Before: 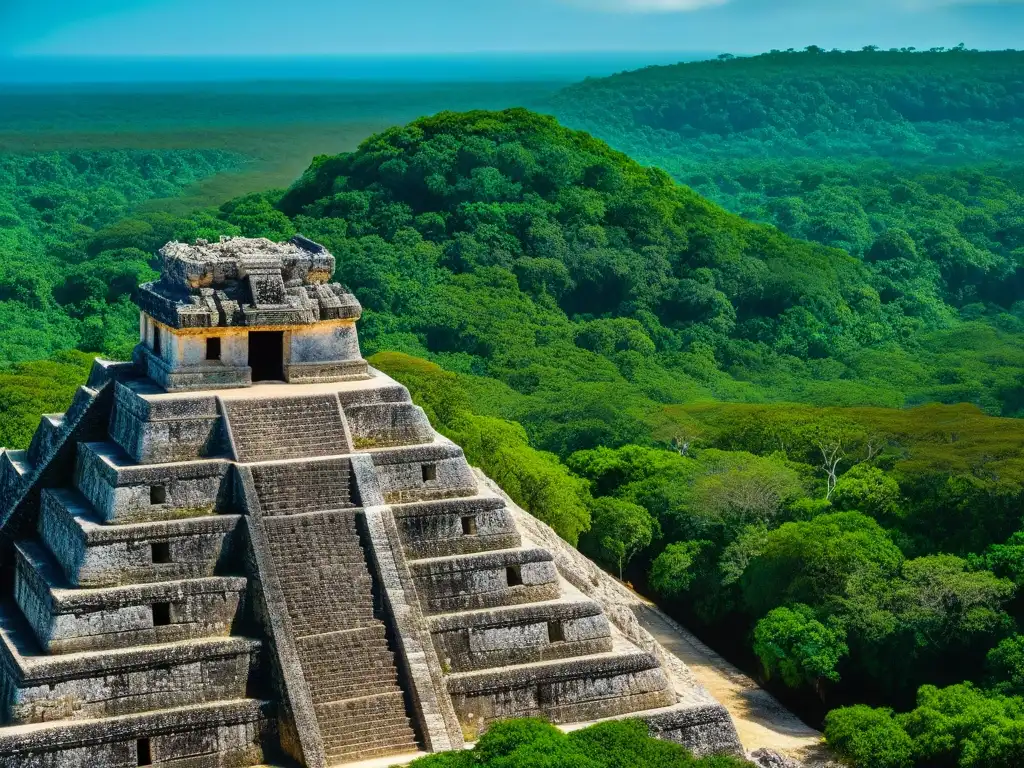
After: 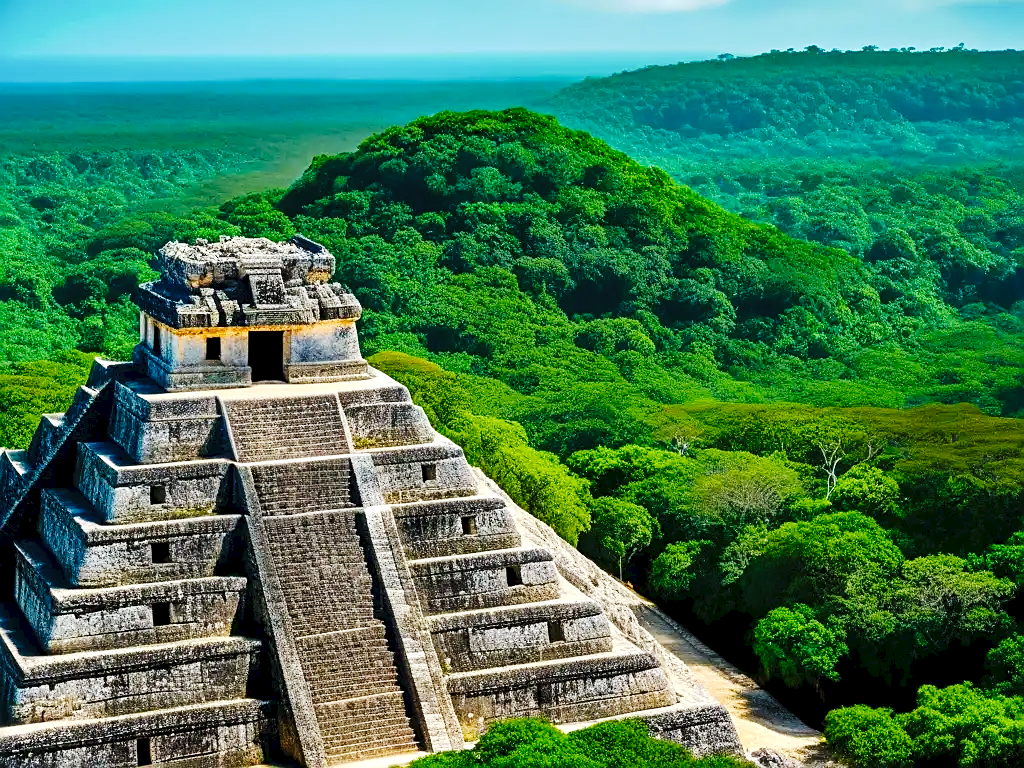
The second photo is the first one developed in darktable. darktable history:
tone curve: curves: ch0 [(0, 0) (0.003, 0.042) (0.011, 0.043) (0.025, 0.047) (0.044, 0.059) (0.069, 0.07) (0.1, 0.085) (0.136, 0.107) (0.177, 0.139) (0.224, 0.185) (0.277, 0.258) (0.335, 0.34) (0.399, 0.434) (0.468, 0.526) (0.543, 0.623) (0.623, 0.709) (0.709, 0.794) (0.801, 0.866) (0.898, 0.919) (1, 1)], preserve colors none
rotate and perspective: automatic cropping off
sharpen: on, module defaults
exposure: black level correction 0.005, exposure 0.286 EV, compensate highlight preservation false
